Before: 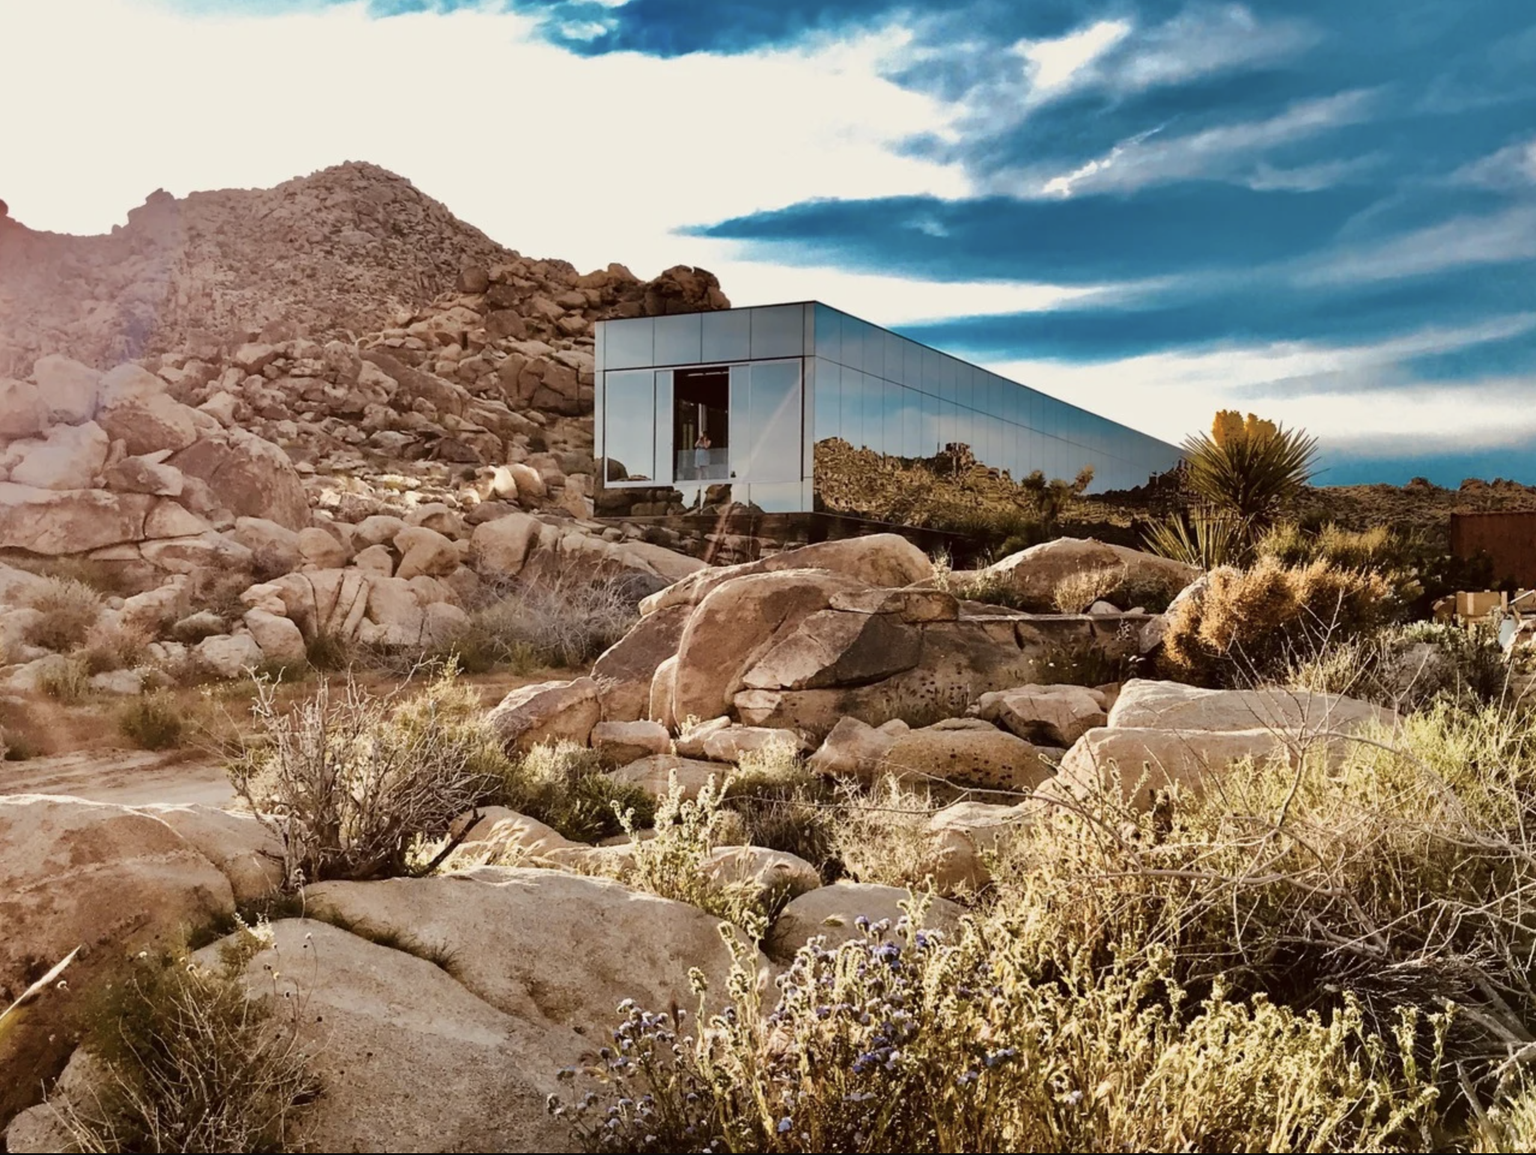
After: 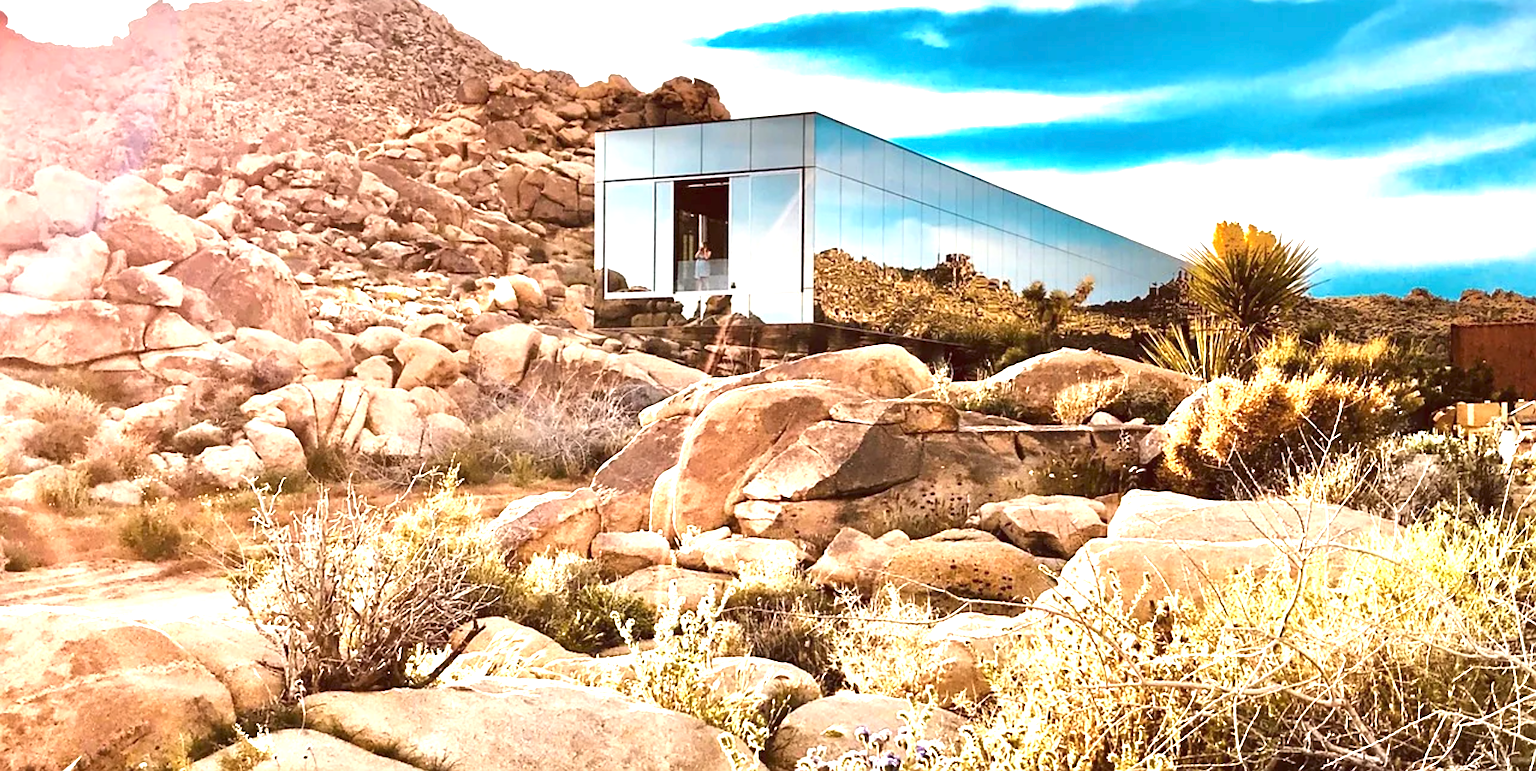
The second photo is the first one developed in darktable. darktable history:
exposure: black level correction 0, exposure 1.61 EV, compensate highlight preservation false
sharpen: on, module defaults
crop: top 16.433%, bottom 16.768%
